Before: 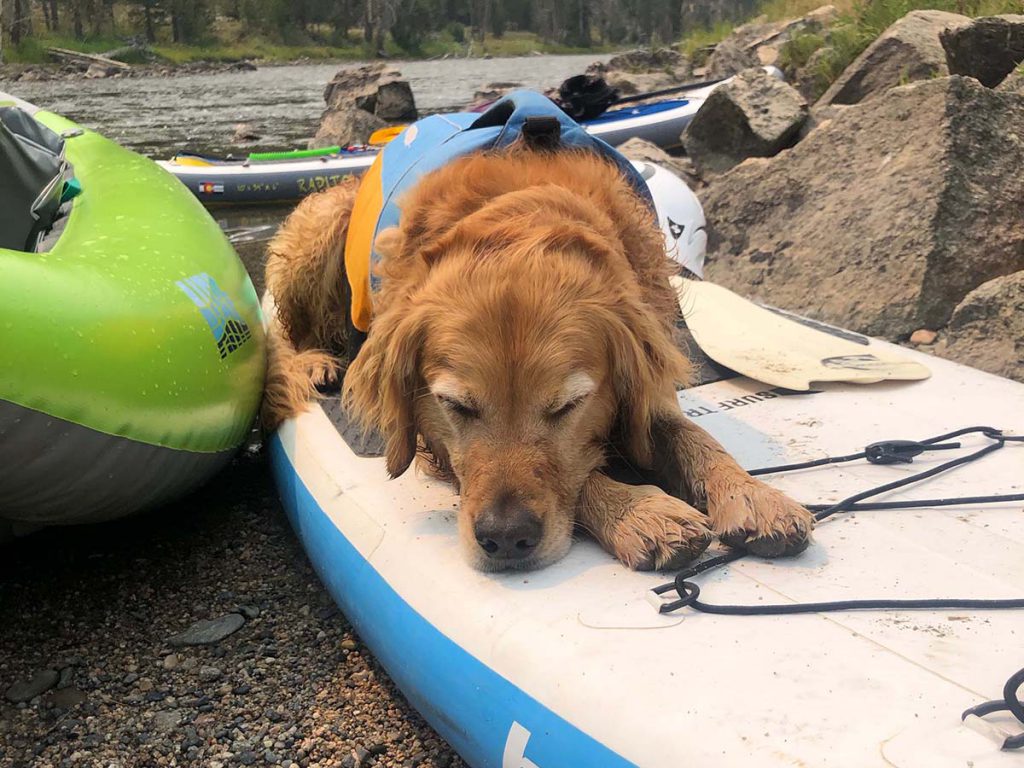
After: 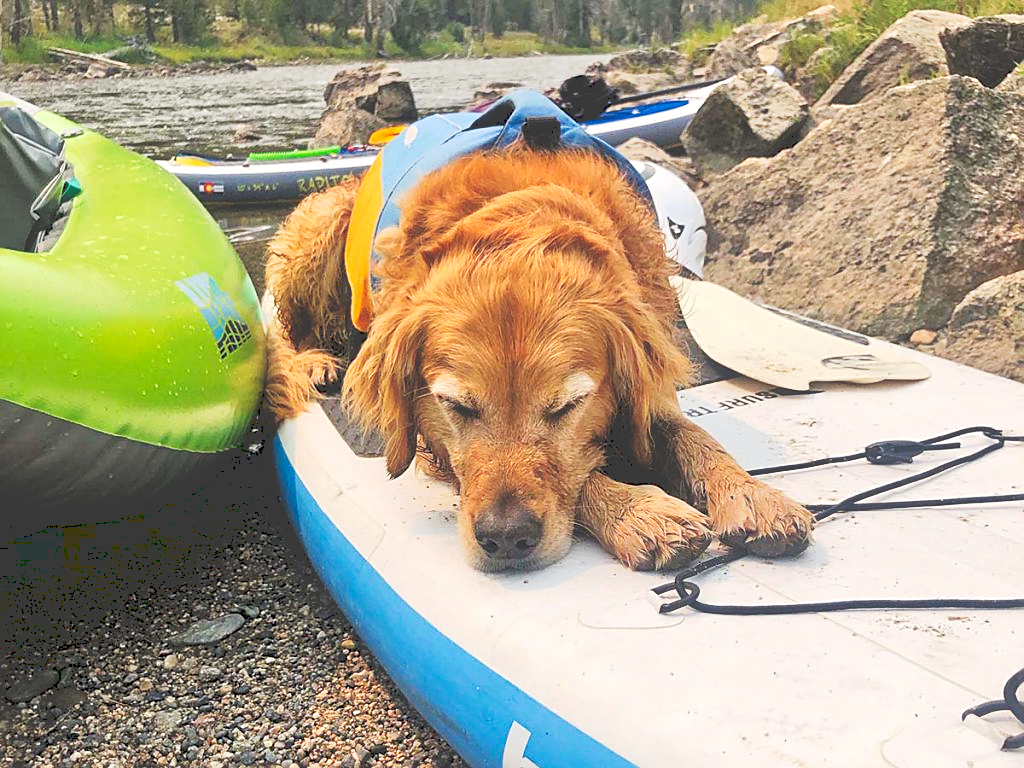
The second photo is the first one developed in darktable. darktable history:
sharpen: on, module defaults
tone equalizer: -7 EV 0.15 EV, -6 EV 0.6 EV, -5 EV 1.15 EV, -4 EV 1.33 EV, -3 EV 1.15 EV, -2 EV 0.6 EV, -1 EV 0.15 EV, mask exposure compensation -0.5 EV
tone curve: curves: ch0 [(0, 0) (0.003, 0.235) (0.011, 0.235) (0.025, 0.235) (0.044, 0.235) (0.069, 0.235) (0.1, 0.237) (0.136, 0.239) (0.177, 0.243) (0.224, 0.256) (0.277, 0.287) (0.335, 0.329) (0.399, 0.391) (0.468, 0.476) (0.543, 0.574) (0.623, 0.683) (0.709, 0.778) (0.801, 0.869) (0.898, 0.924) (1, 1)], preserve colors none
